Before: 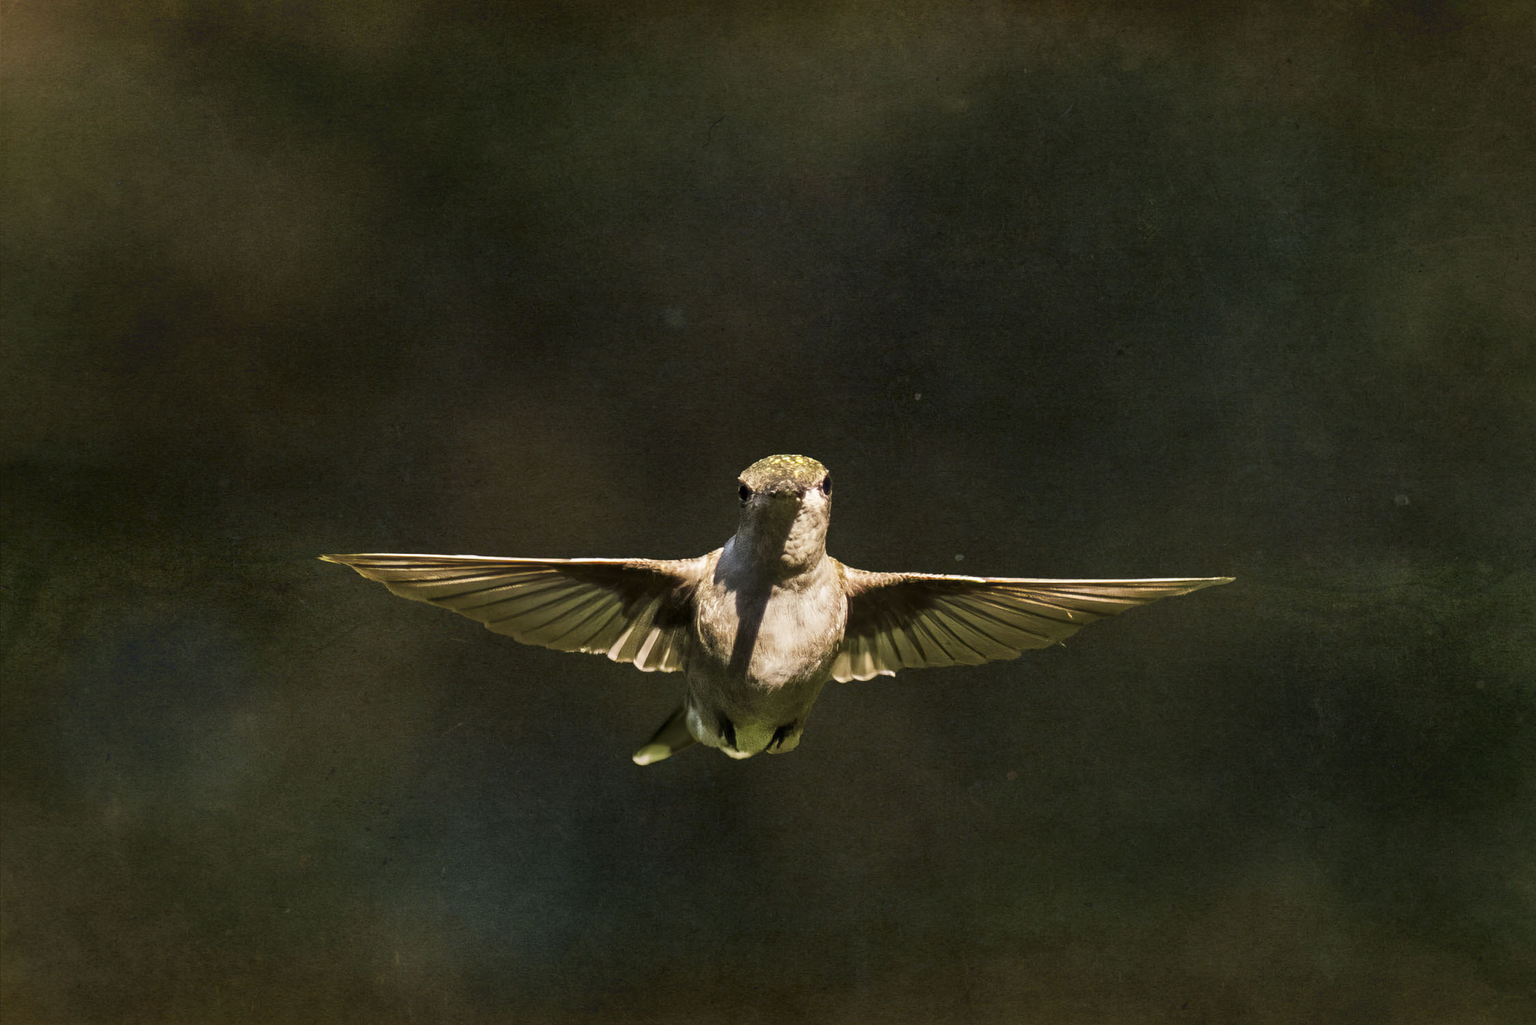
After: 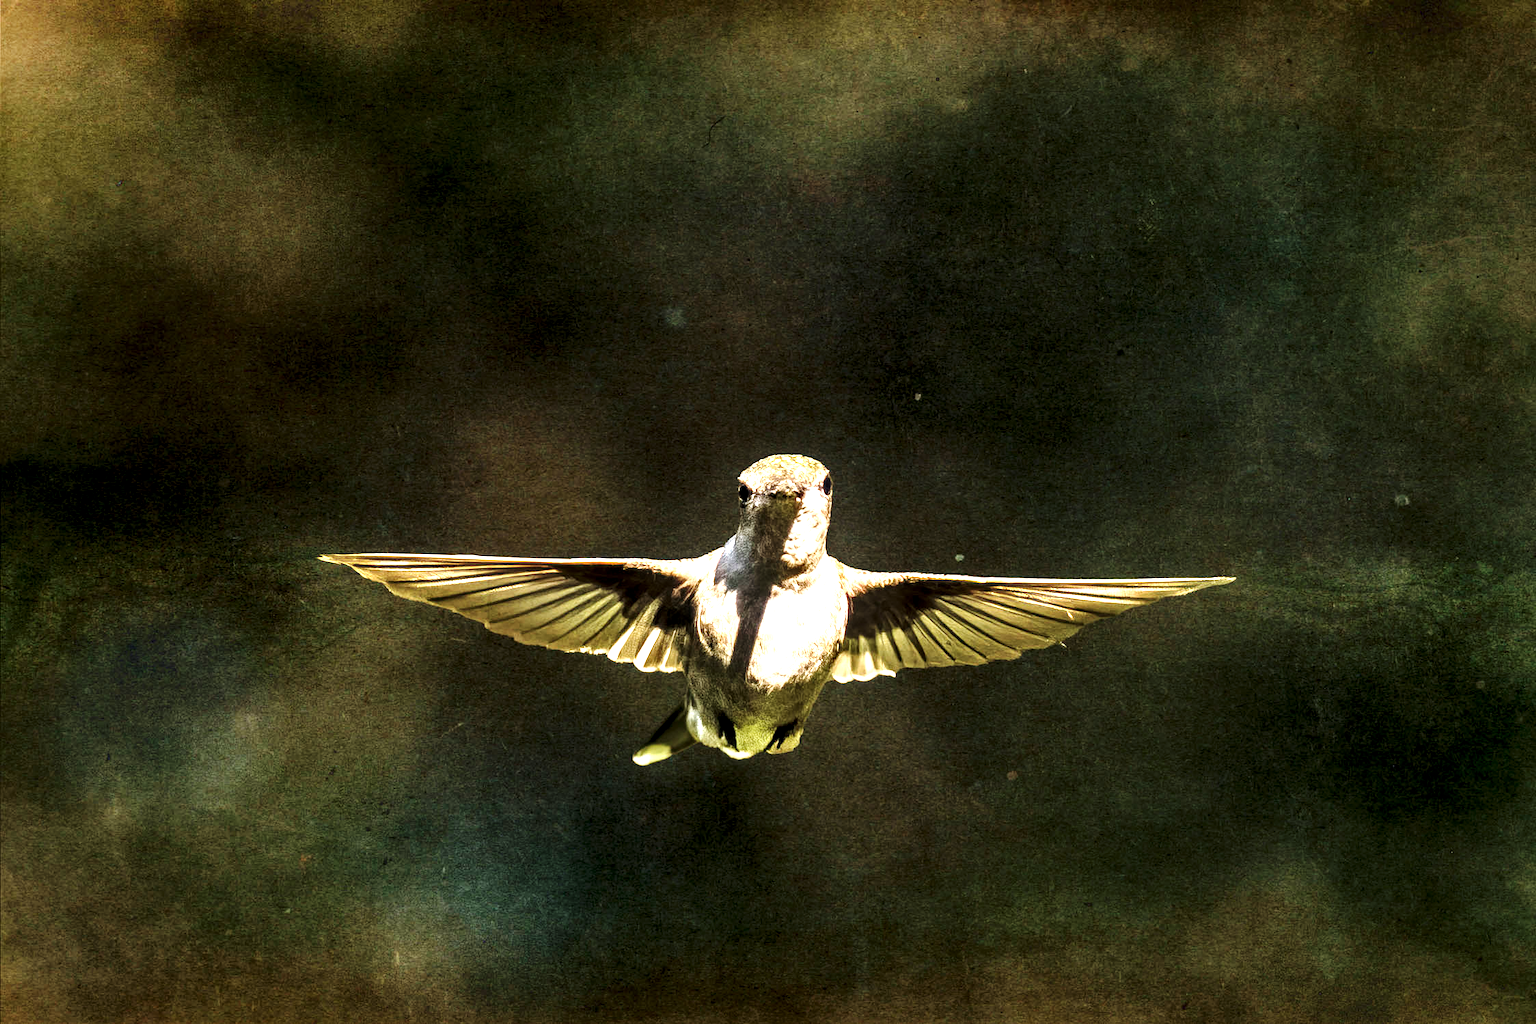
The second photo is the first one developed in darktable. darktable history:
exposure: exposure 0.3 EV, compensate highlight preservation false
base curve: curves: ch0 [(0, 0) (0.028, 0.03) (0.121, 0.232) (0.46, 0.748) (0.859, 0.968) (1, 1)], preserve colors none
local contrast: highlights 80%, shadows 57%, detail 175%, midtone range 0.602
shadows and highlights: radius 93.07, shadows -14.46, white point adjustment 0.23, highlights 31.48, compress 48.23%, highlights color adjustment 52.79%, soften with gaussian
